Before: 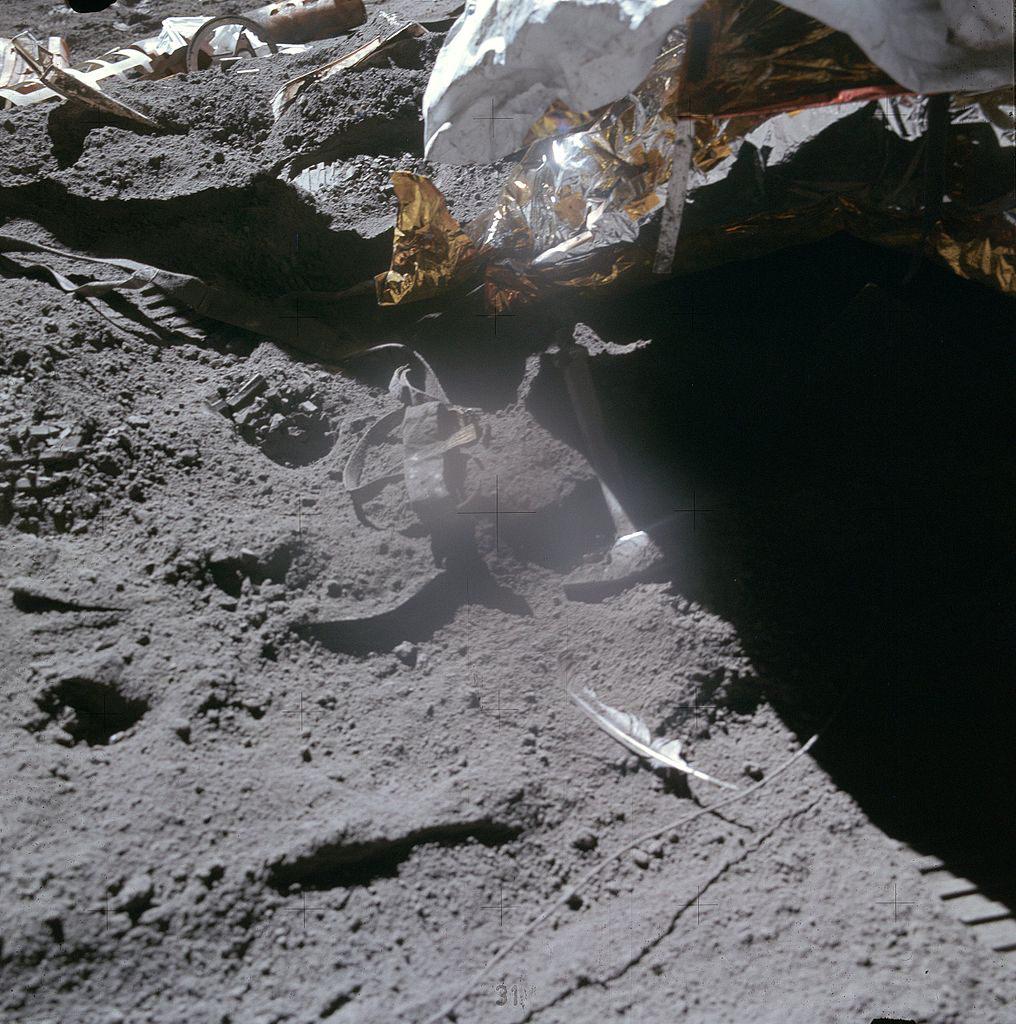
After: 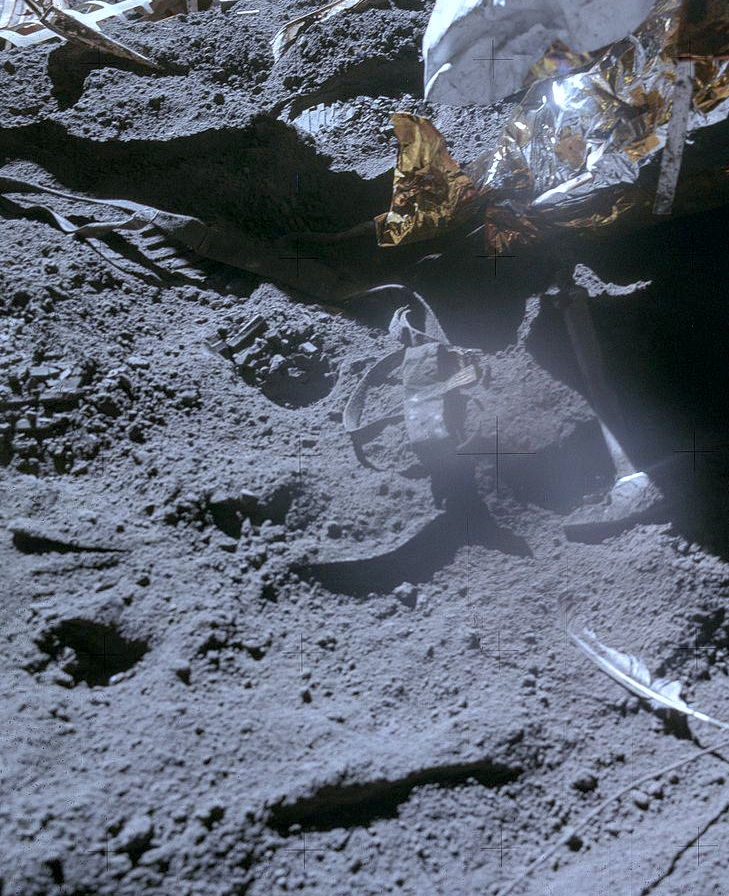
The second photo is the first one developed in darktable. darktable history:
local contrast: on, module defaults
crop: top 5.803%, right 27.864%, bottom 5.804%
white balance: red 0.926, green 1.003, blue 1.133
